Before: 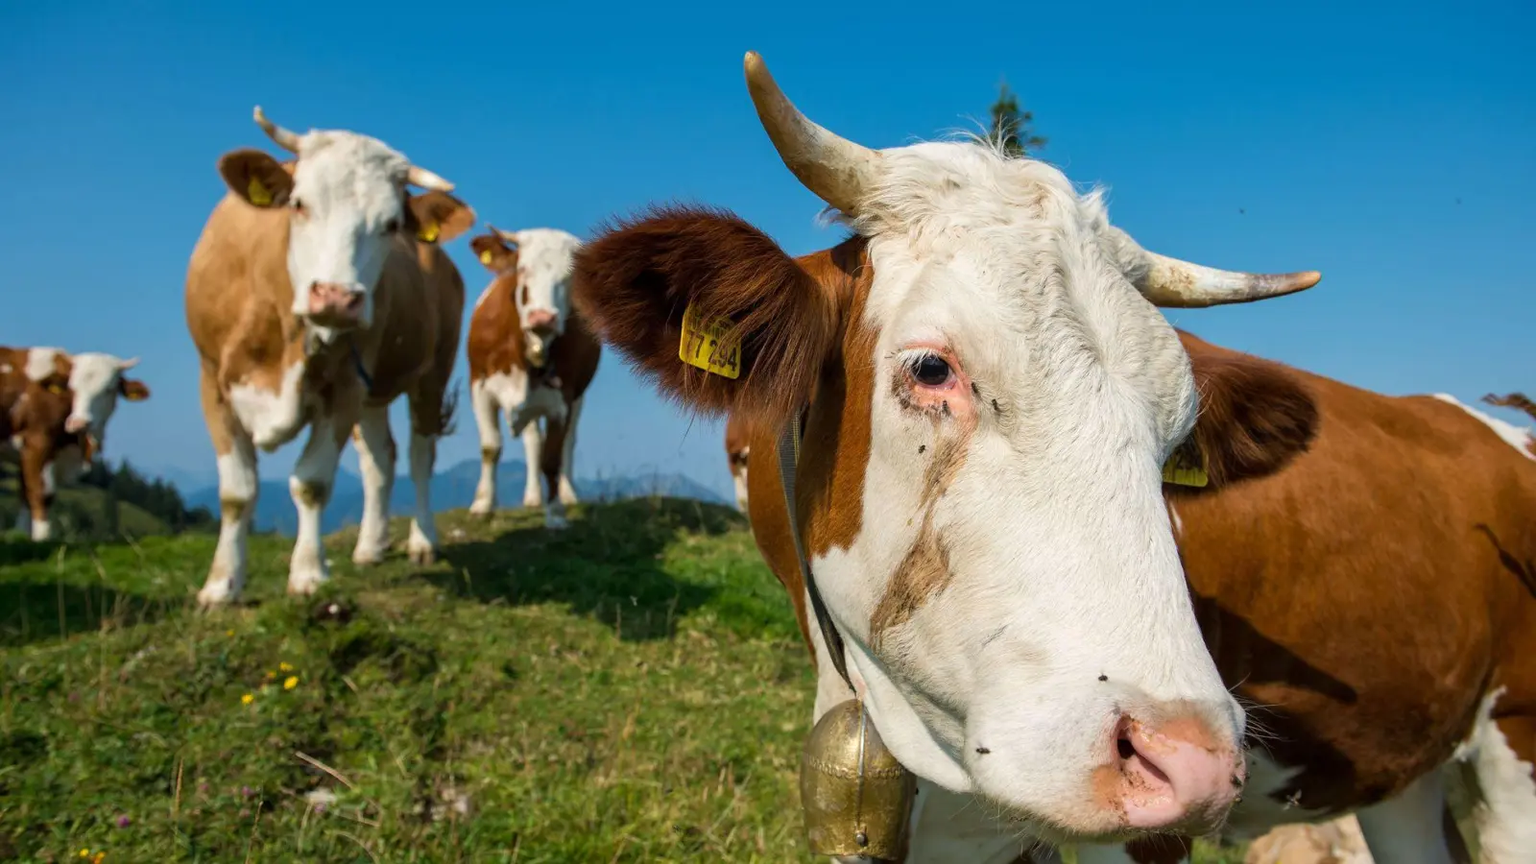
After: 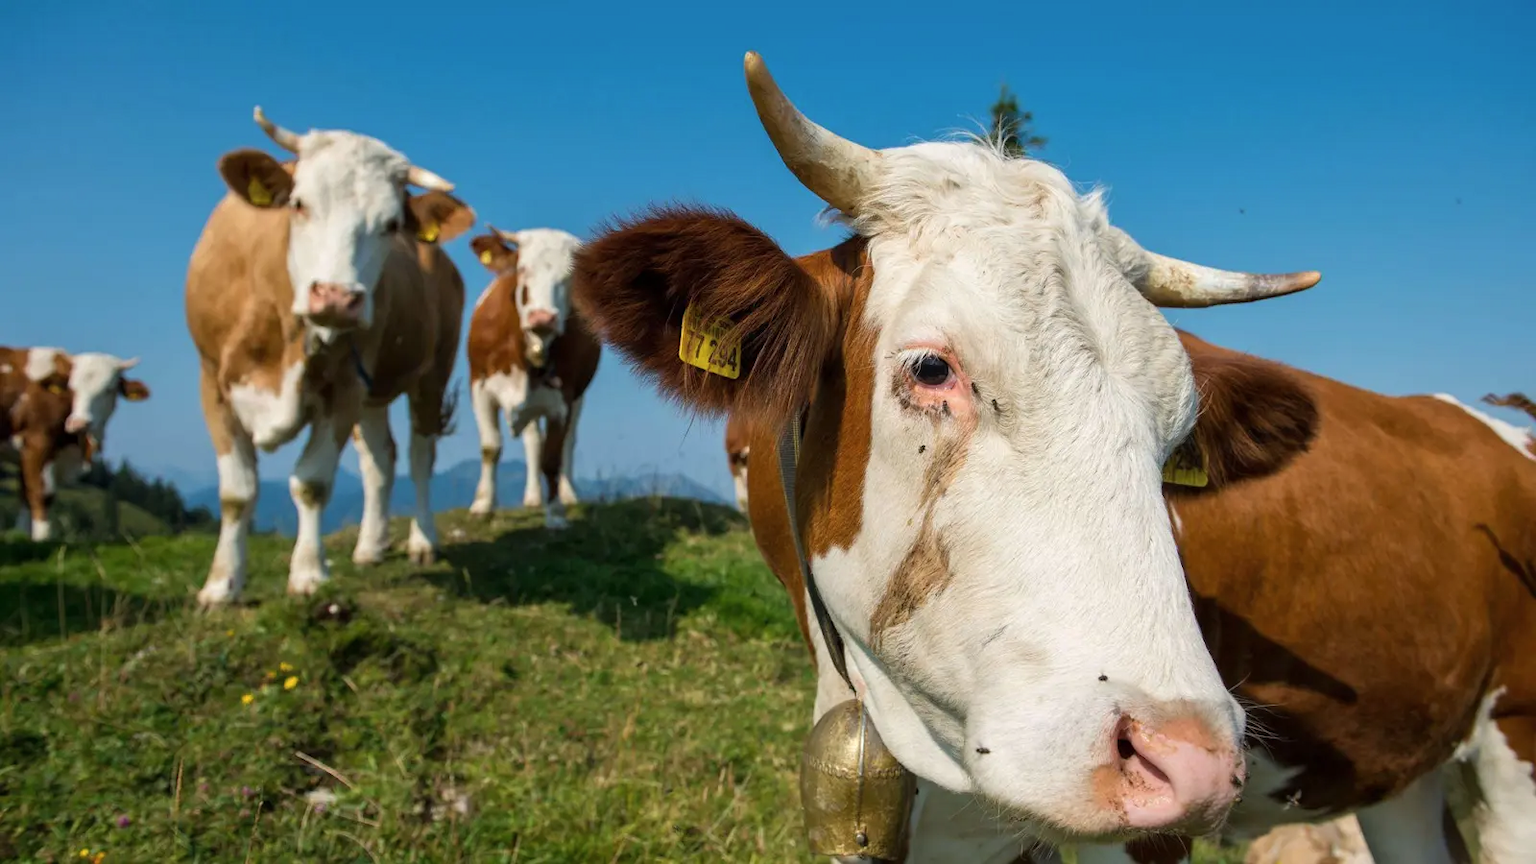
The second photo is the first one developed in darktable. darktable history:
contrast brightness saturation: contrast 0.014, saturation -0.055
